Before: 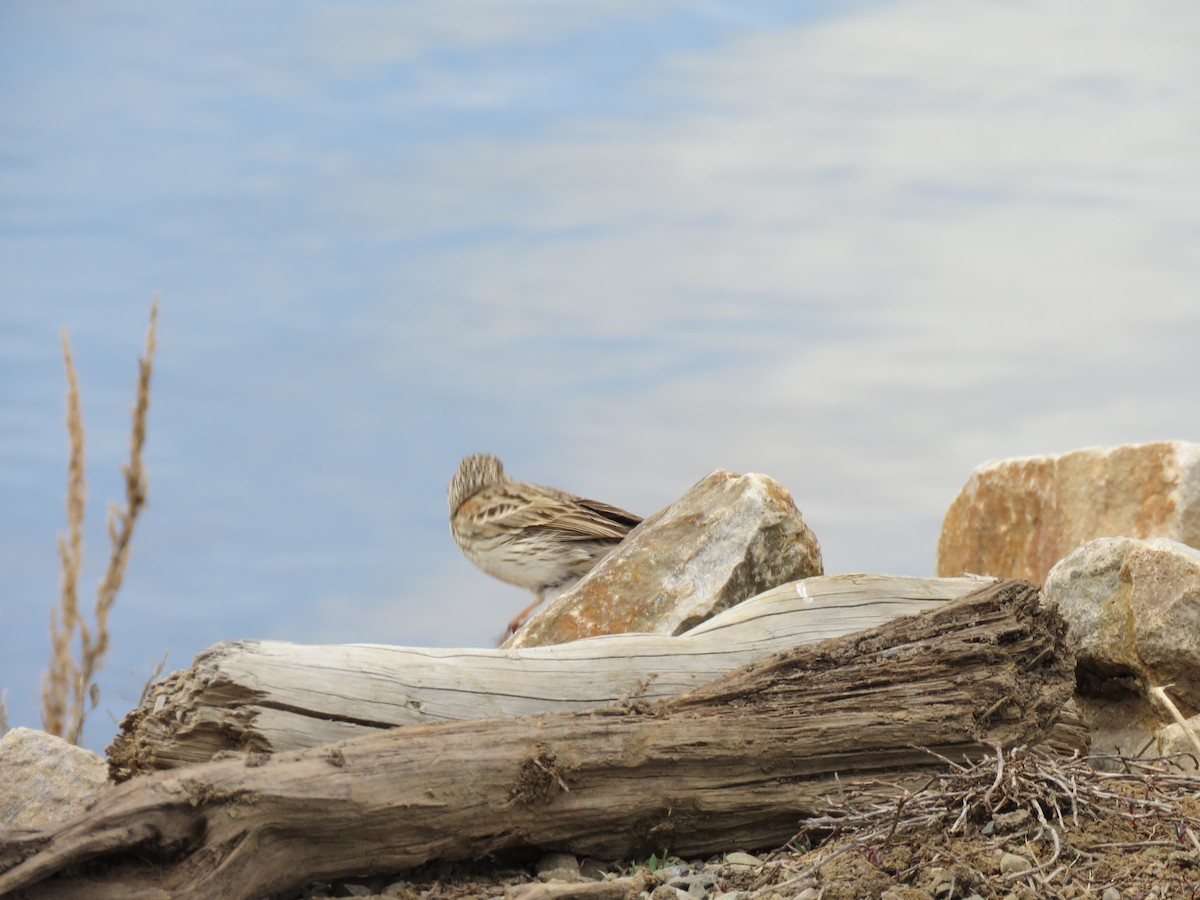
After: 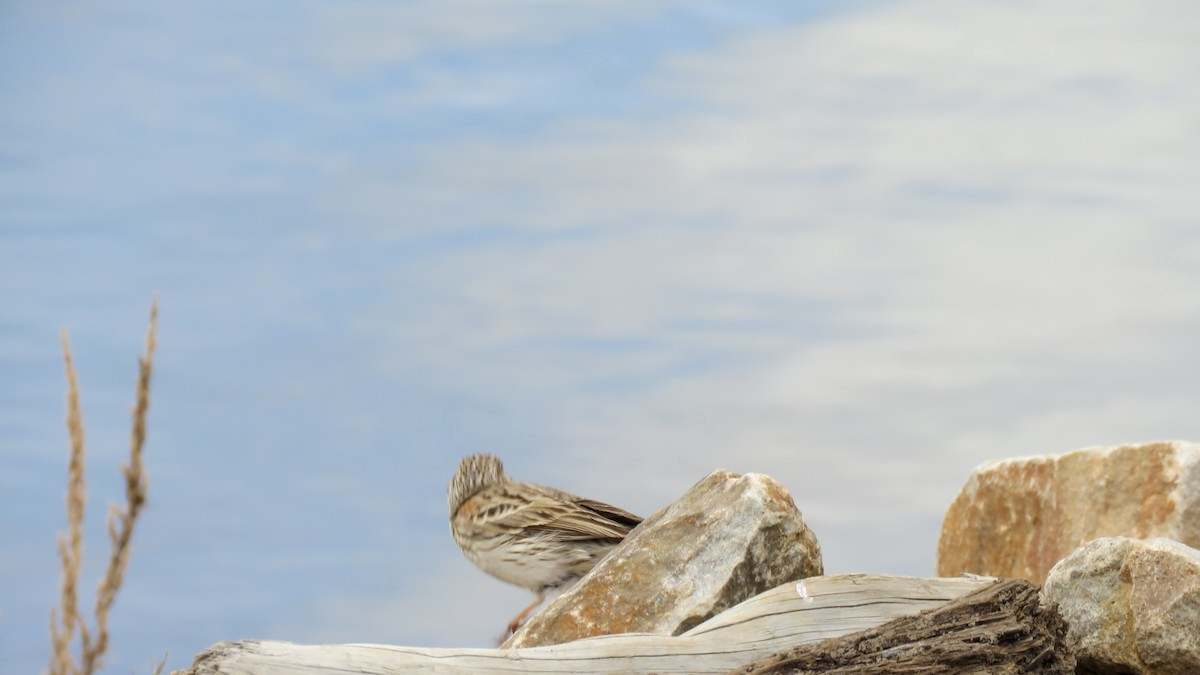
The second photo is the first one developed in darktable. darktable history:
crop: bottom 24.988%
local contrast: highlights 61%, shadows 106%, detail 107%, midtone range 0.529
